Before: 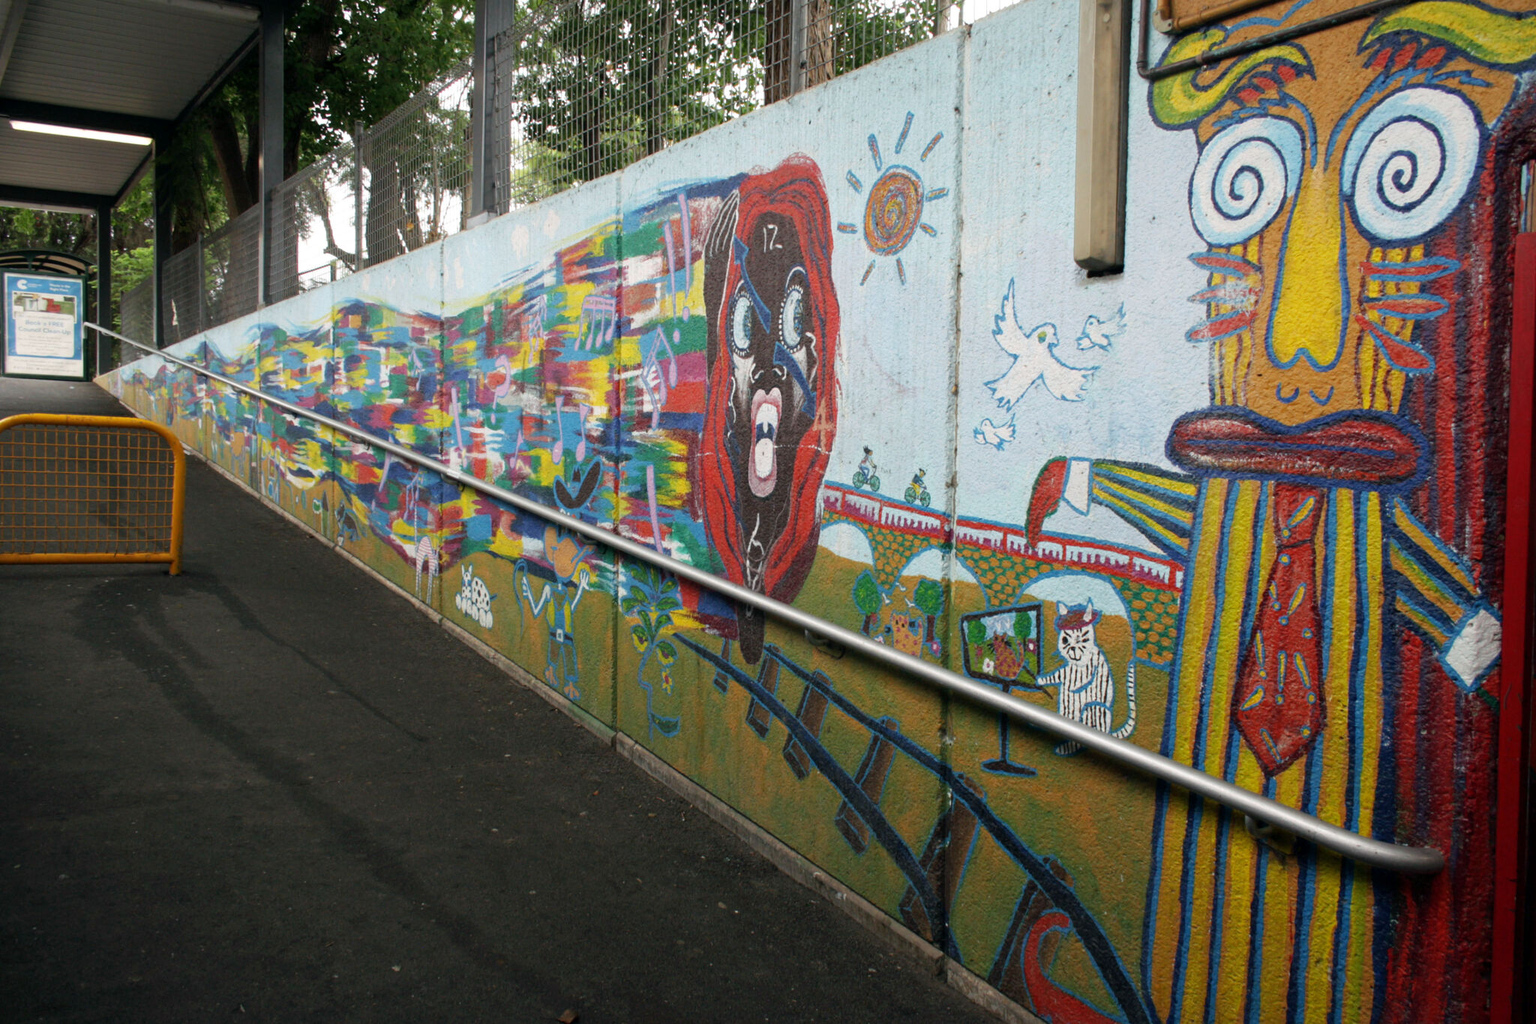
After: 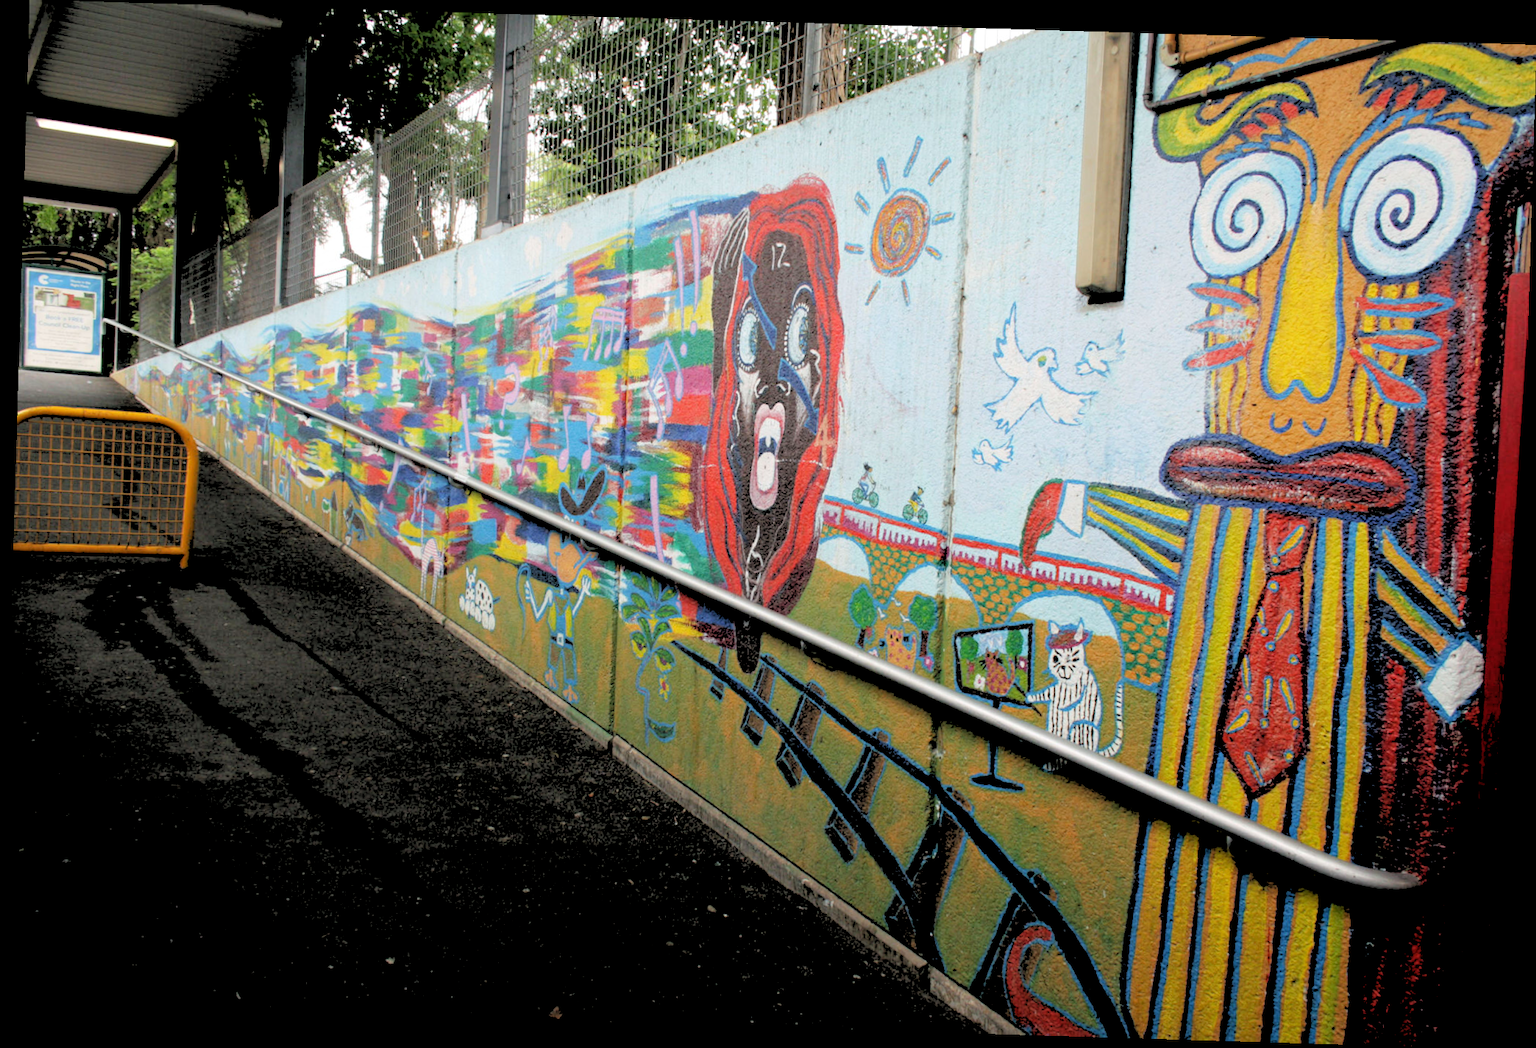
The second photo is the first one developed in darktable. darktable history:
rotate and perspective: rotation 1.72°, automatic cropping off
rgb levels: levels [[0.027, 0.429, 0.996], [0, 0.5, 1], [0, 0.5, 1]]
